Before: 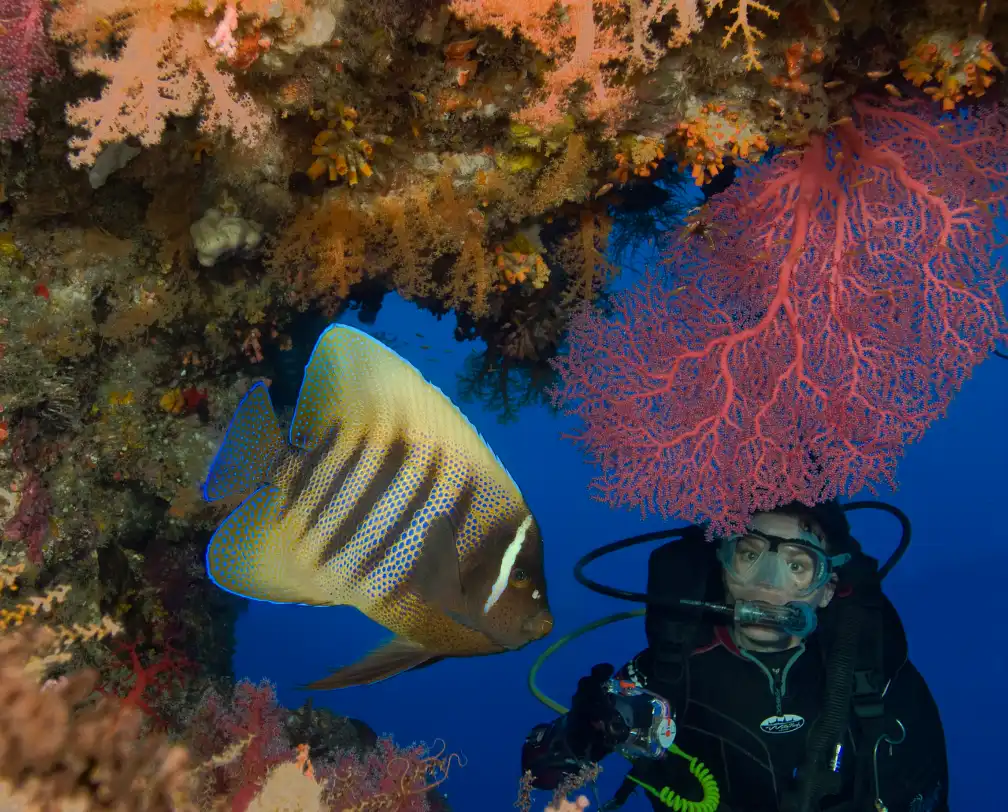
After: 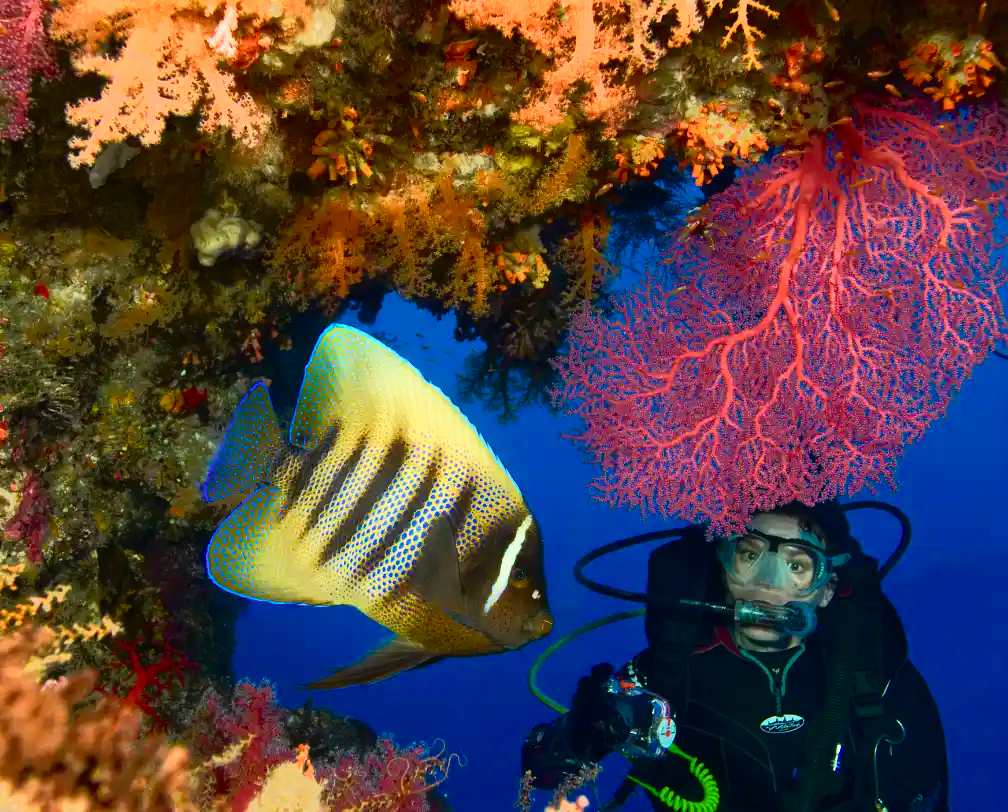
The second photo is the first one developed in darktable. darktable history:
base curve: curves: ch0 [(0, 0) (0.088, 0.125) (0.176, 0.251) (0.354, 0.501) (0.613, 0.749) (1, 0.877)], preserve colors none
tone curve: curves: ch0 [(0, 0) (0.187, 0.12) (0.384, 0.363) (0.618, 0.698) (0.754, 0.857) (0.875, 0.956) (1, 0.987)]; ch1 [(0, 0) (0.402, 0.36) (0.476, 0.466) (0.501, 0.501) (0.518, 0.514) (0.564, 0.608) (0.614, 0.664) (0.692, 0.744) (1, 1)]; ch2 [(0, 0) (0.435, 0.412) (0.483, 0.481) (0.503, 0.503) (0.522, 0.535) (0.563, 0.601) (0.627, 0.699) (0.699, 0.753) (0.997, 0.858)], color space Lab, independent channels
